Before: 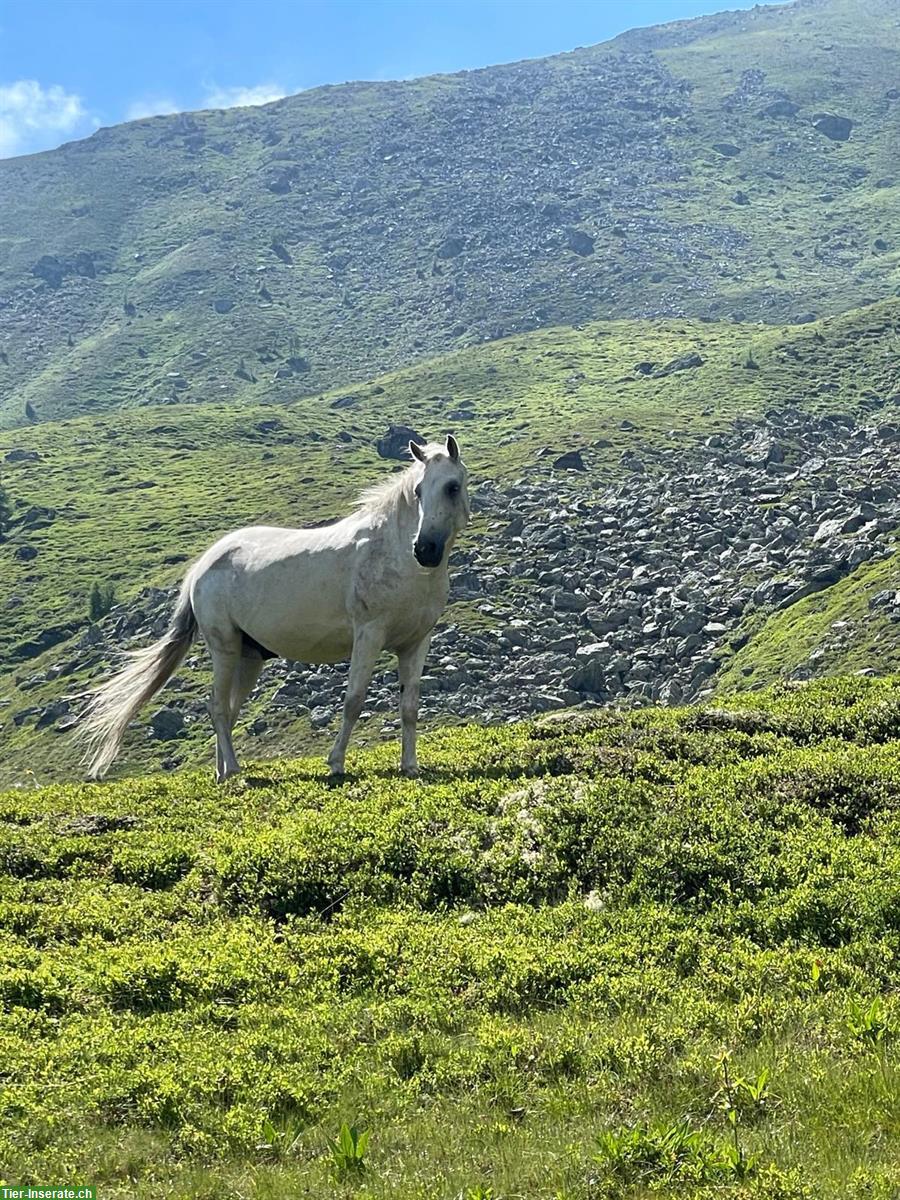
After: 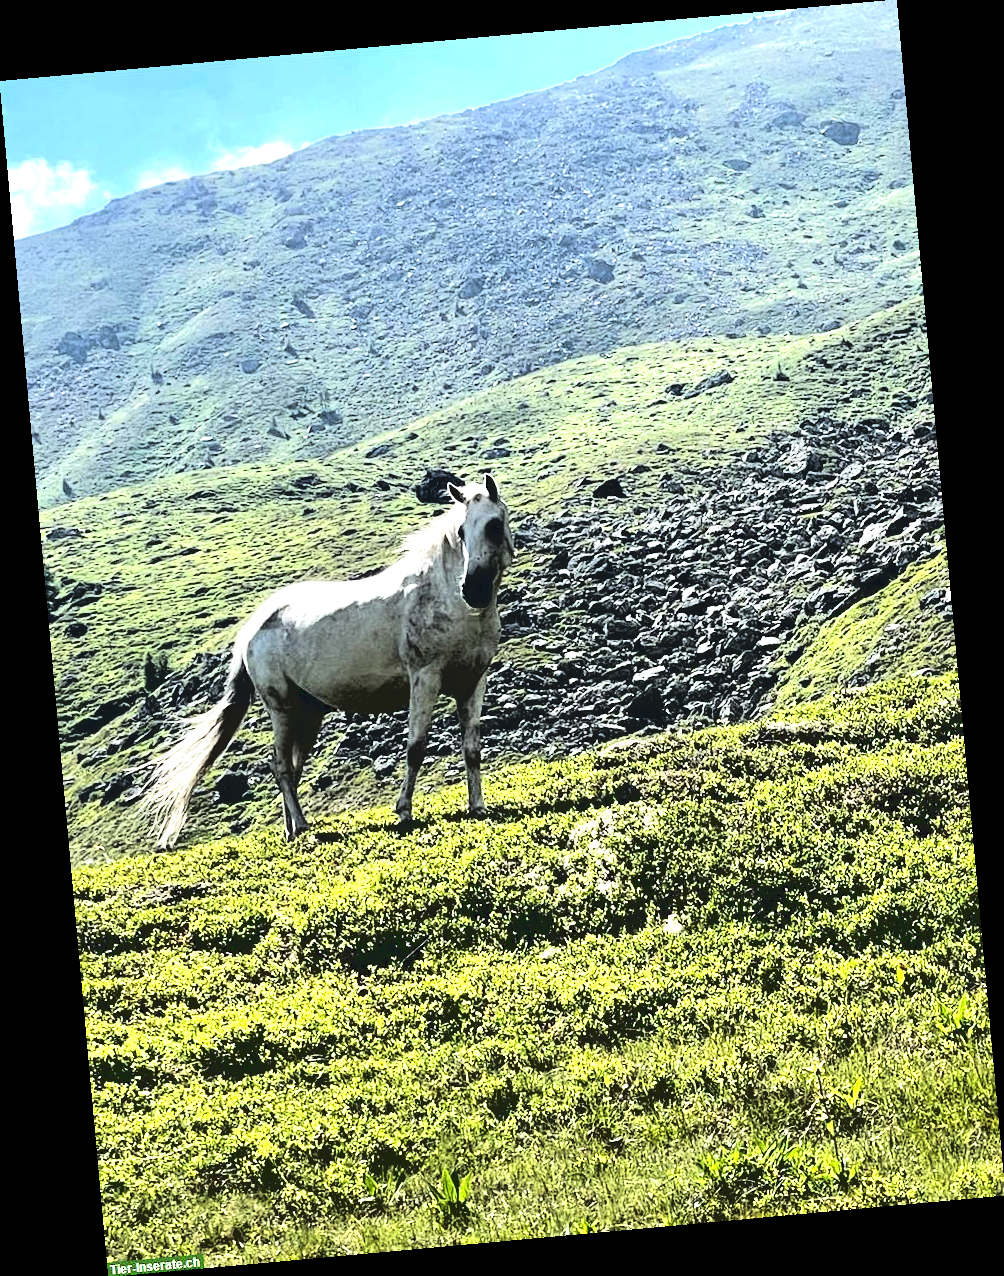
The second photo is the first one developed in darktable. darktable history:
base curve: curves: ch0 [(0.065, 0.026) (0.236, 0.358) (0.53, 0.546) (0.777, 0.841) (0.924, 0.992)], preserve colors average RGB
levels: levels [0.044, 0.475, 0.791]
rotate and perspective: rotation -5.2°, automatic cropping off
